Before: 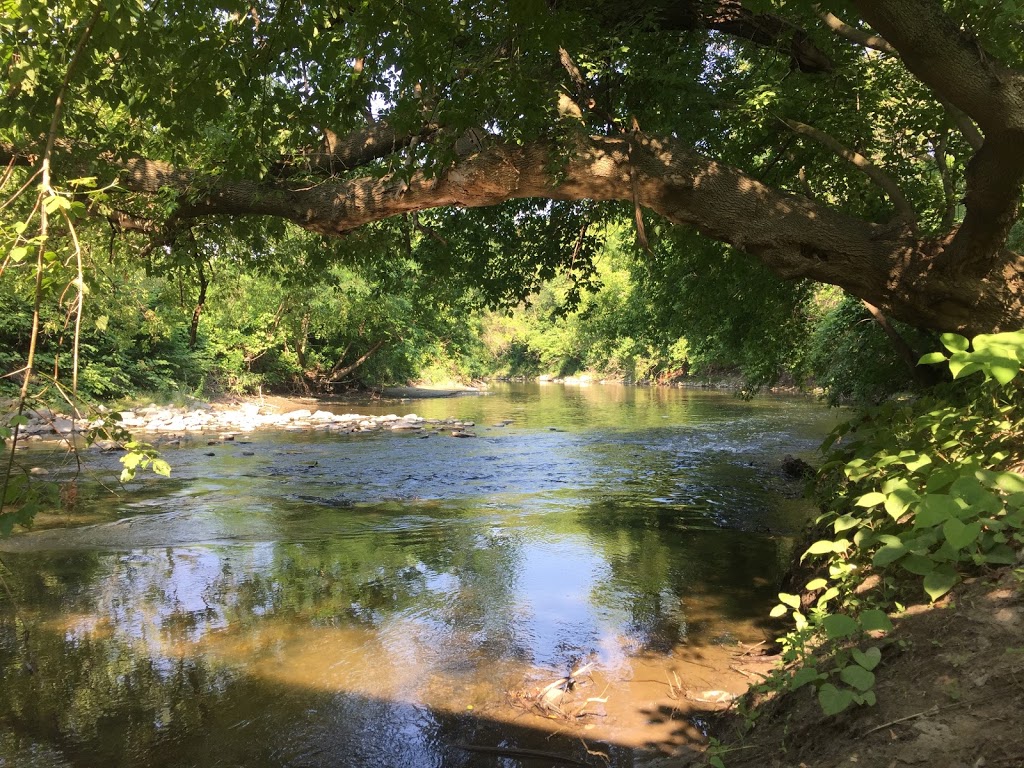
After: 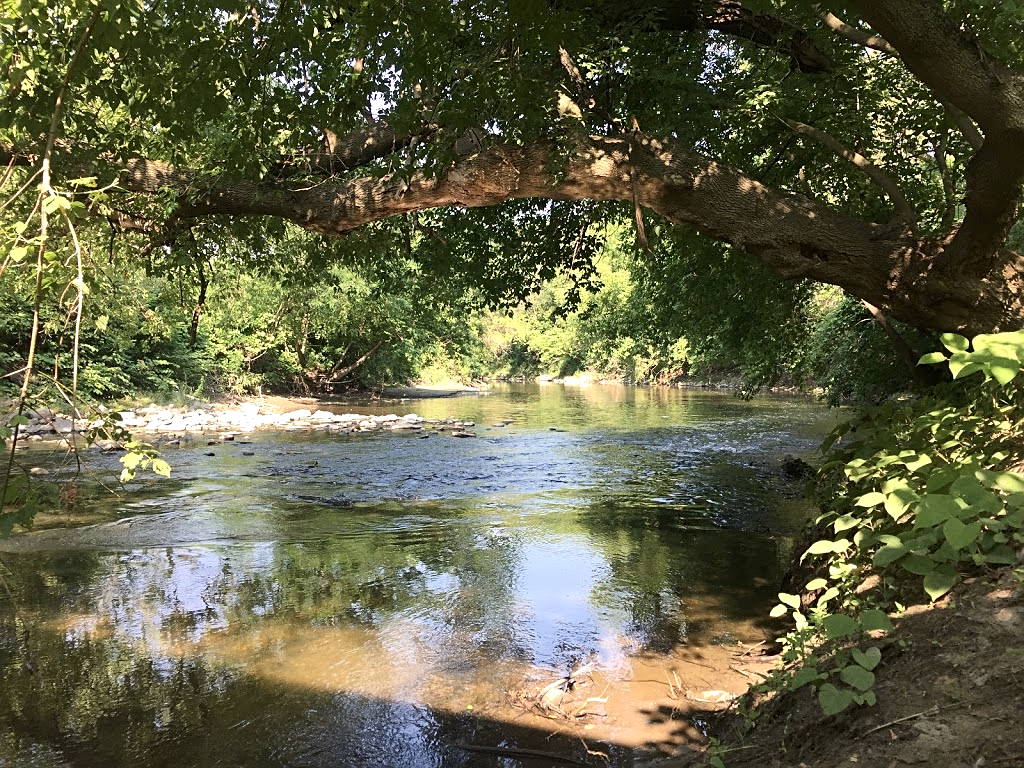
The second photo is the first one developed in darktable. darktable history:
contrast brightness saturation: contrast 0.113, saturation -0.164
sharpen: on, module defaults
exposure: black level correction 0.001, exposure 0.192 EV, compensate exposure bias true, compensate highlight preservation false
